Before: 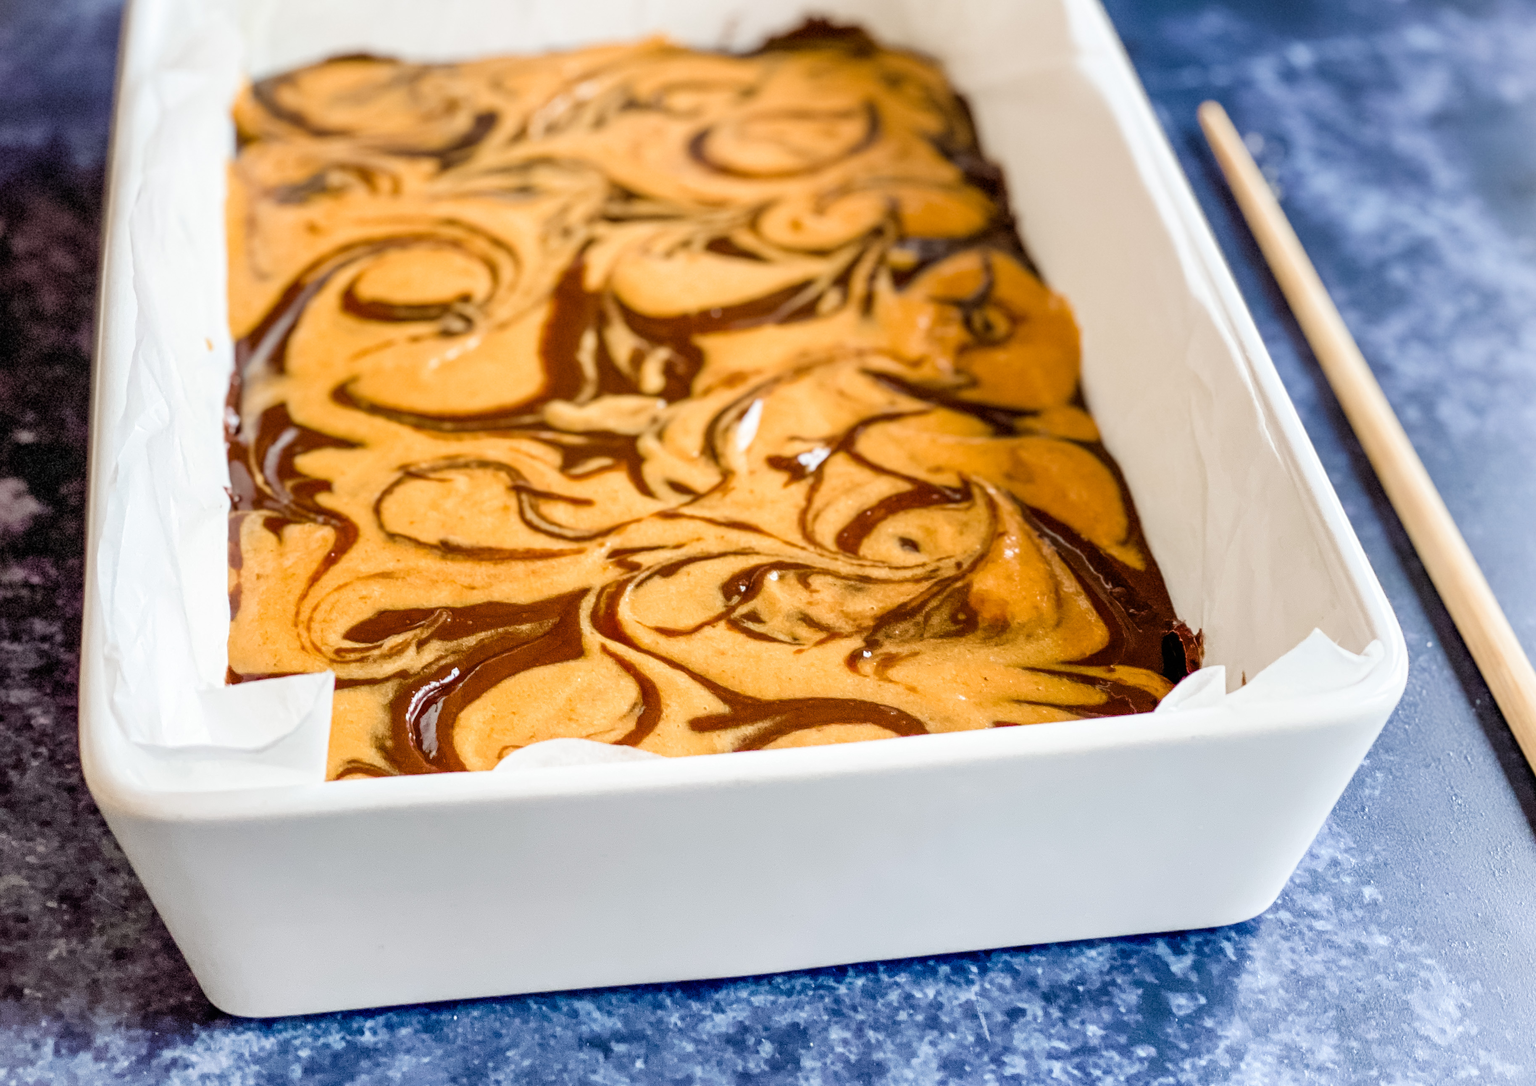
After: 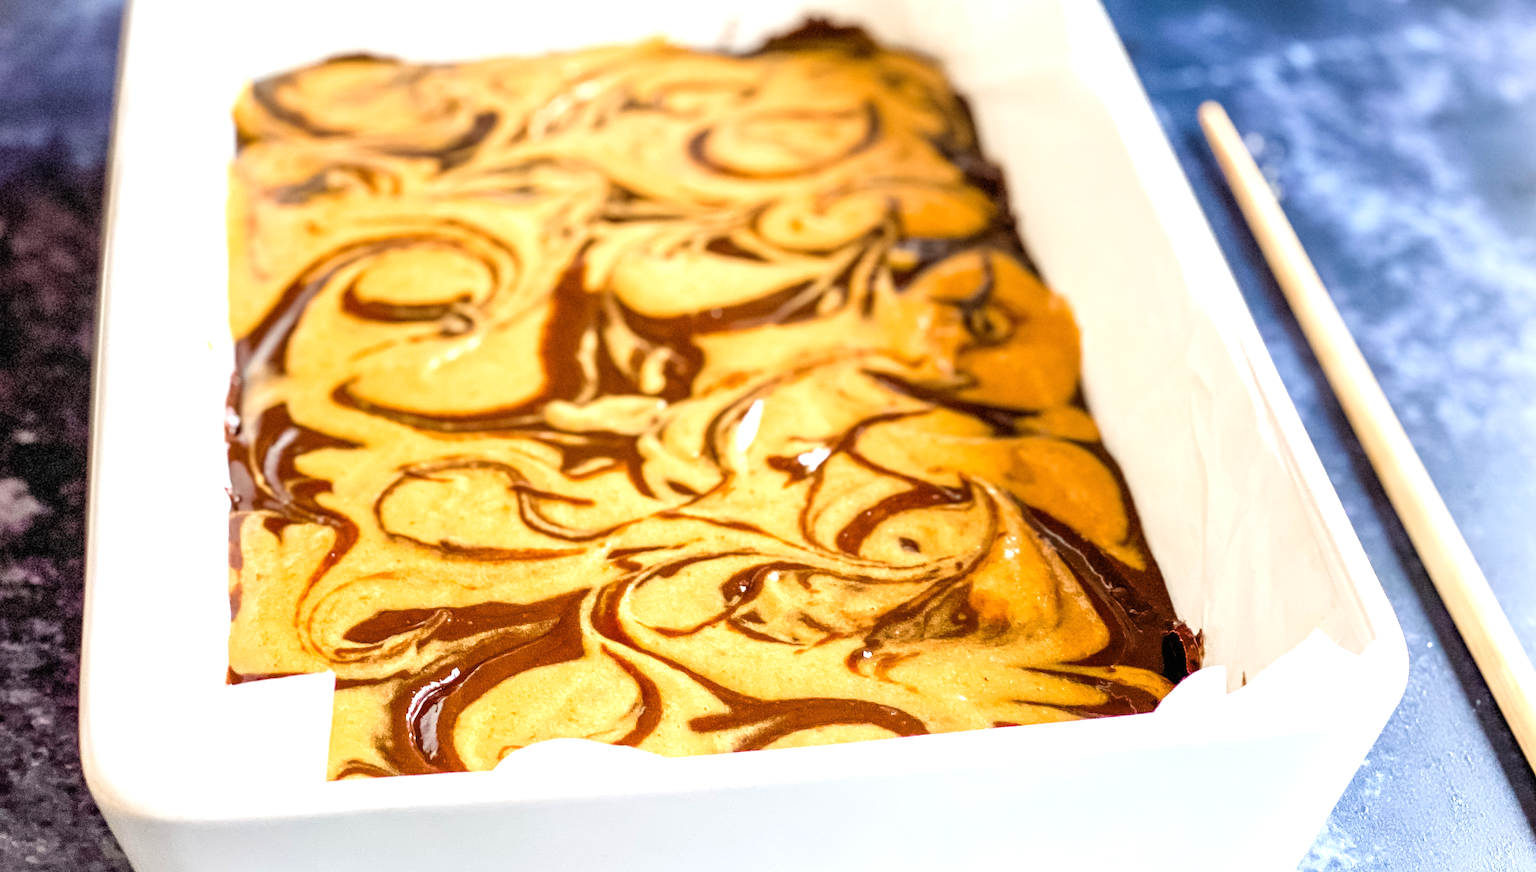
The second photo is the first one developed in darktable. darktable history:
crop: bottom 19.644%
exposure: black level correction 0, exposure 0.7 EV, compensate exposure bias true, compensate highlight preservation false
